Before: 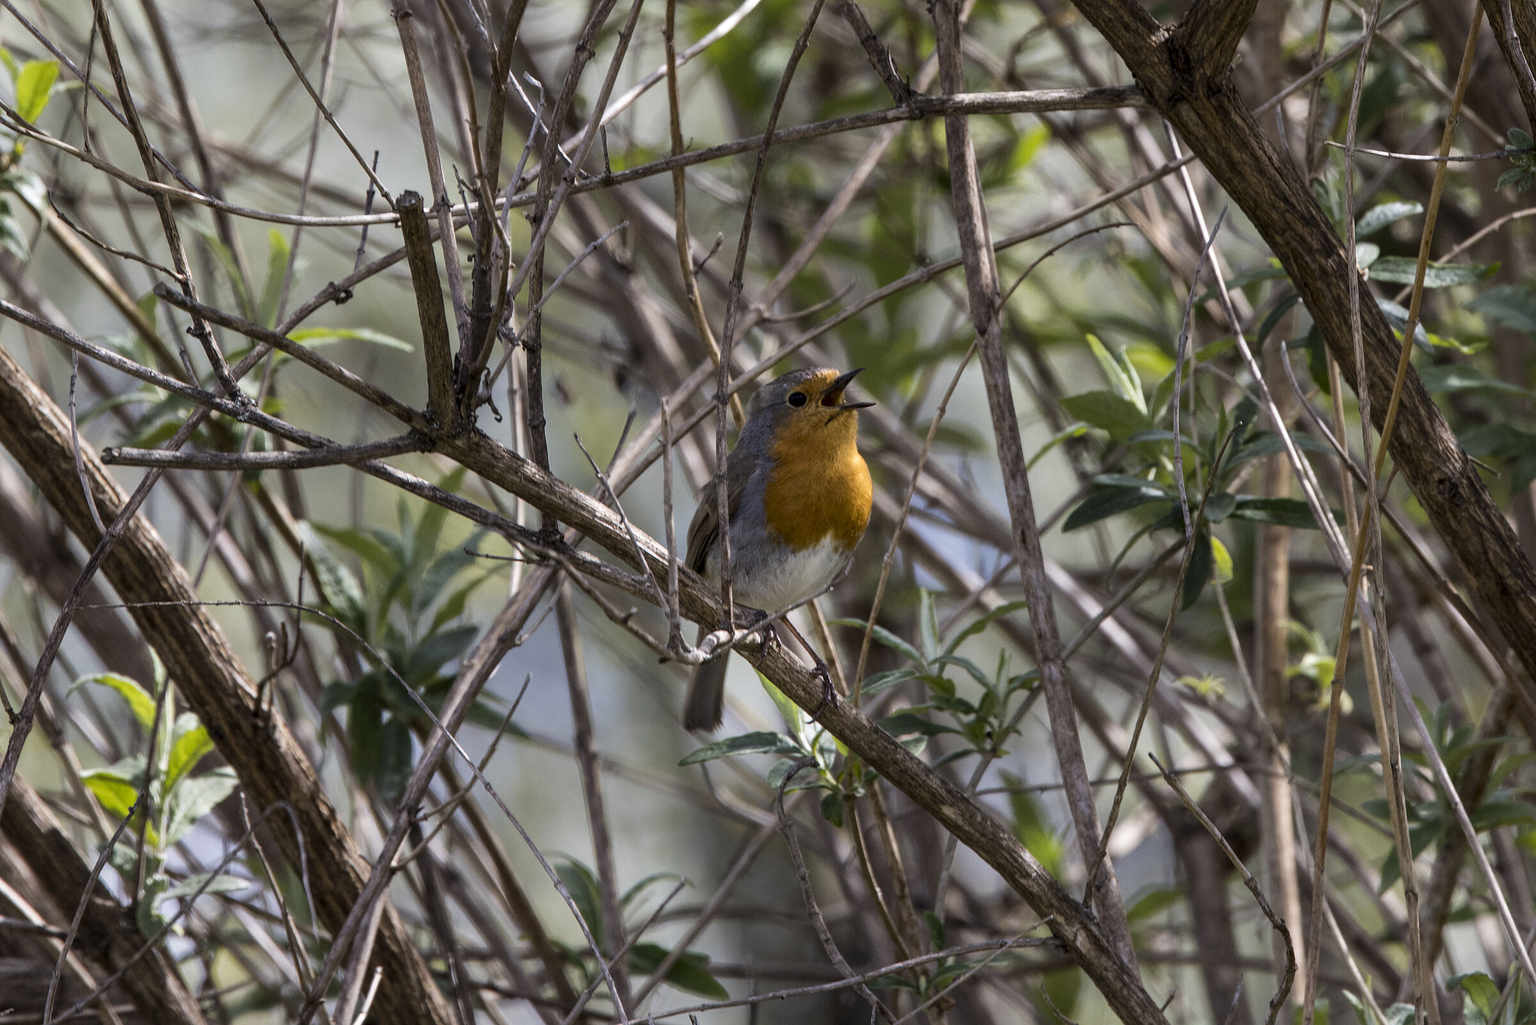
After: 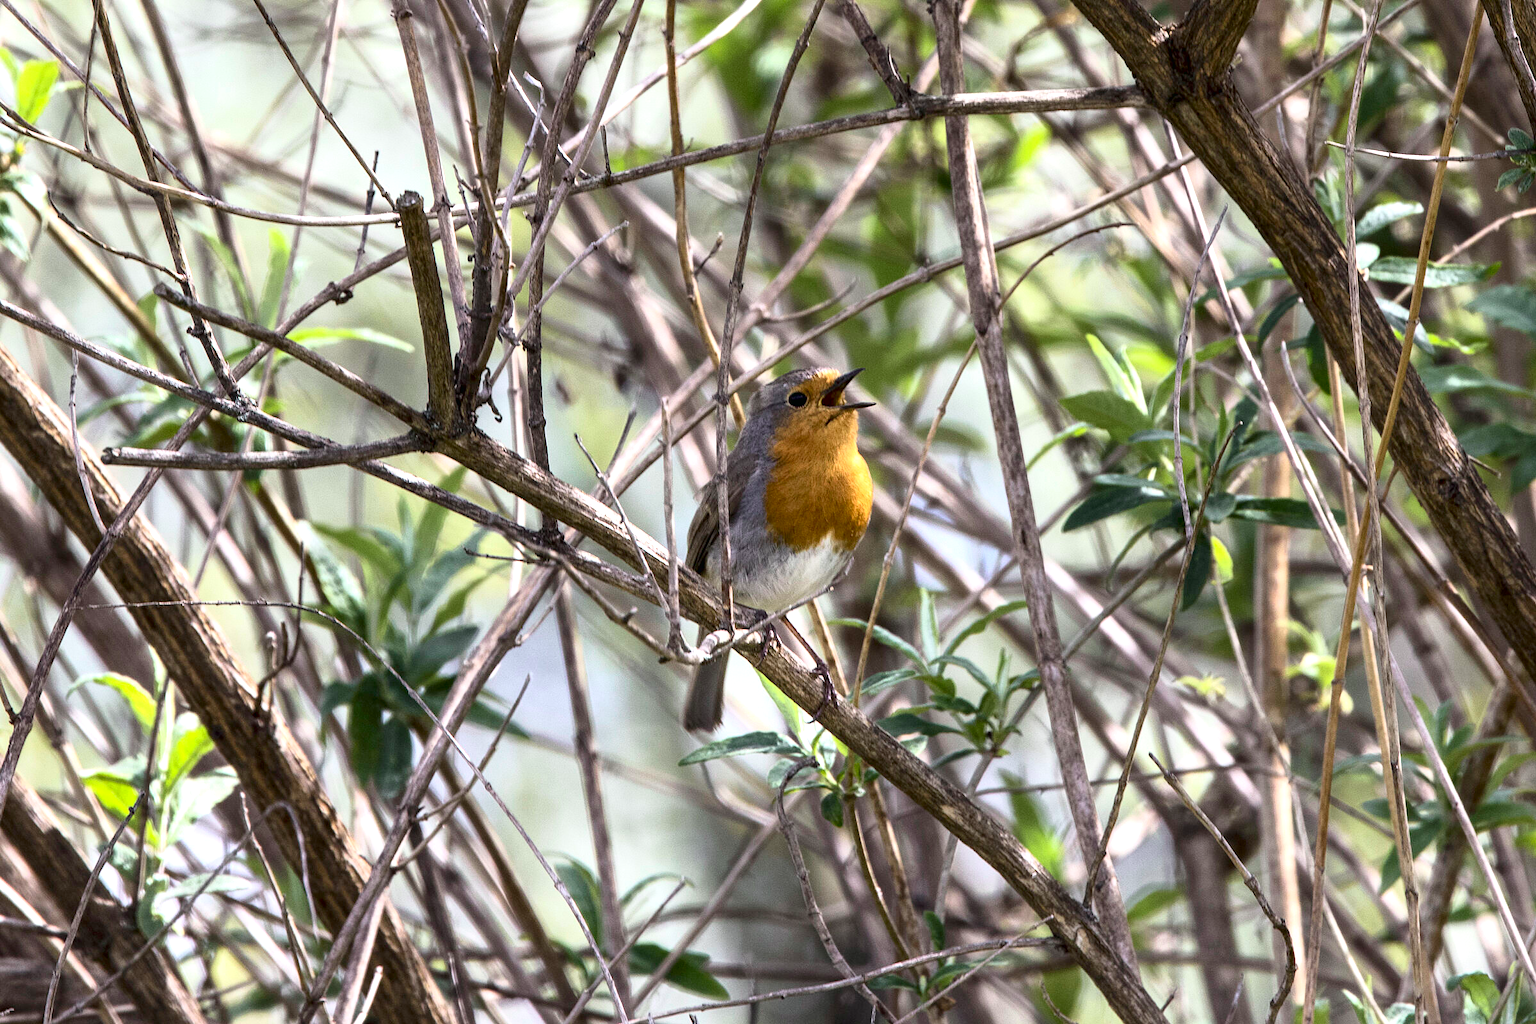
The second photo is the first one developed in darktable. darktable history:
white balance: red 1, blue 1
tone curve: curves: ch0 [(0, 0.01) (0.037, 0.032) (0.131, 0.108) (0.275, 0.258) (0.483, 0.512) (0.61, 0.661) (0.696, 0.76) (0.792, 0.867) (0.911, 0.955) (0.997, 0.995)]; ch1 [(0, 0) (0.308, 0.268) (0.425, 0.383) (0.503, 0.502) (0.529, 0.543) (0.706, 0.754) (0.869, 0.907) (1, 1)]; ch2 [(0, 0) (0.228, 0.196) (0.336, 0.315) (0.399, 0.403) (0.485, 0.487) (0.502, 0.502) (0.525, 0.523) (0.545, 0.552) (0.587, 0.61) (0.636, 0.654) (0.711, 0.729) (0.855, 0.87) (0.998, 0.977)], color space Lab, independent channels, preserve colors none
exposure: black level correction 0.001, exposure 1 EV, compensate highlight preservation false
